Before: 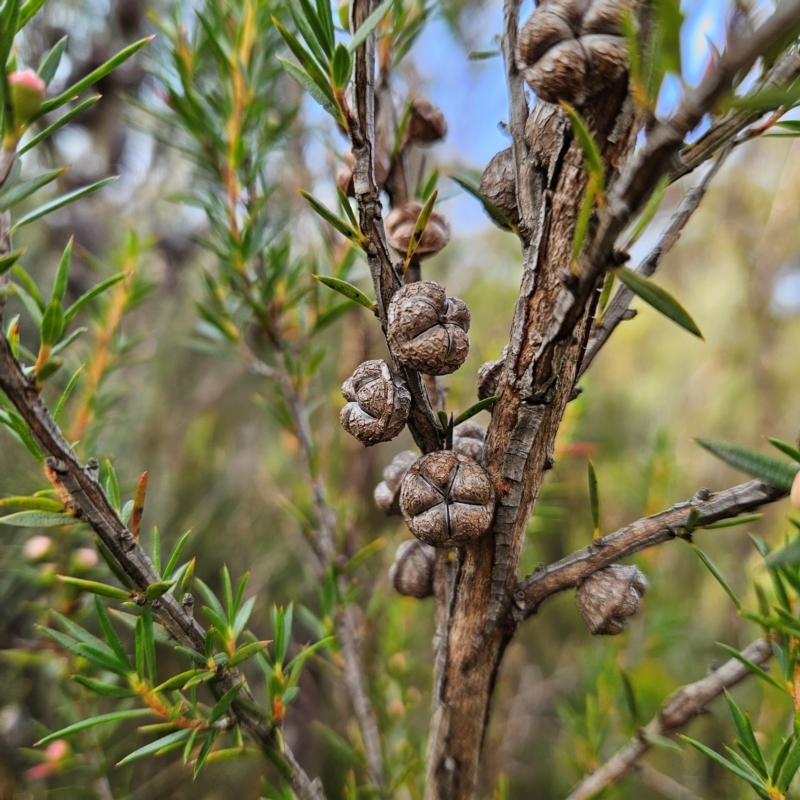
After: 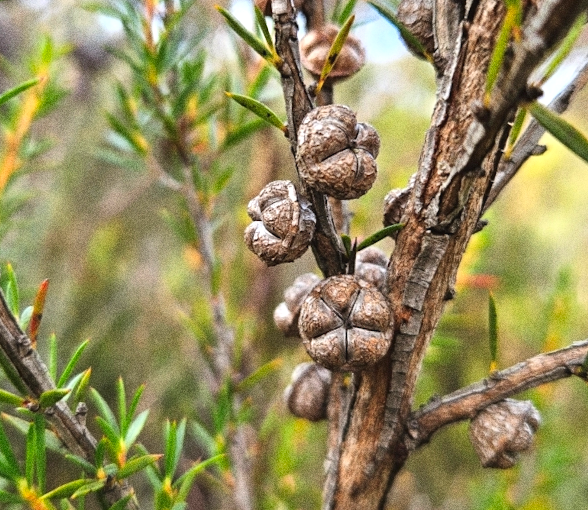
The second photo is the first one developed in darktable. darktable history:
exposure: black level correction -0.002, exposure 0.708 EV, compensate exposure bias true, compensate highlight preservation false
crop and rotate: angle -3.37°, left 9.79%, top 20.73%, right 12.42%, bottom 11.82%
color contrast: green-magenta contrast 1.1, blue-yellow contrast 1.1, unbound 0
grain: coarseness 0.09 ISO, strength 40%
